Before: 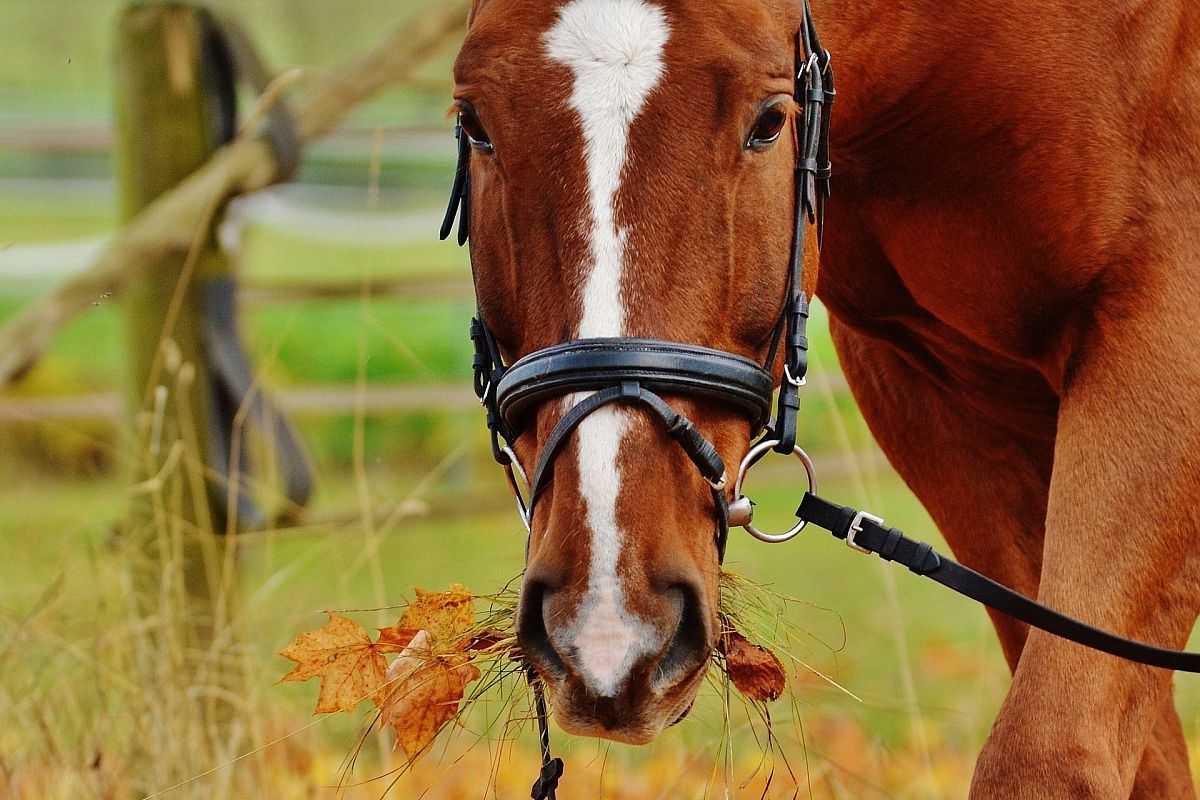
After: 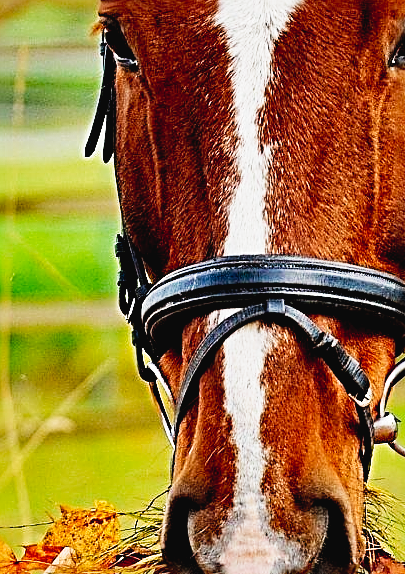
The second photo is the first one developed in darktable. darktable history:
tone curve: curves: ch0 [(0, 0.039) (0.104, 0.094) (0.285, 0.301) (0.673, 0.796) (0.845, 0.932) (0.994, 0.971)]; ch1 [(0, 0) (0.356, 0.385) (0.424, 0.405) (0.498, 0.502) (0.586, 0.57) (0.657, 0.642) (1, 1)]; ch2 [(0, 0) (0.424, 0.438) (0.46, 0.453) (0.515, 0.505) (0.557, 0.57) (0.612, 0.583) (0.722, 0.67) (1, 1)], preserve colors none
crop and rotate: left 29.616%, top 10.378%, right 36.614%, bottom 17.752%
sharpen: radius 3.683, amount 0.944
haze removal: strength 0.301, distance 0.252, adaptive false
exposure: black level correction 0.009, compensate highlight preservation false
levels: levels [0.018, 0.493, 1]
